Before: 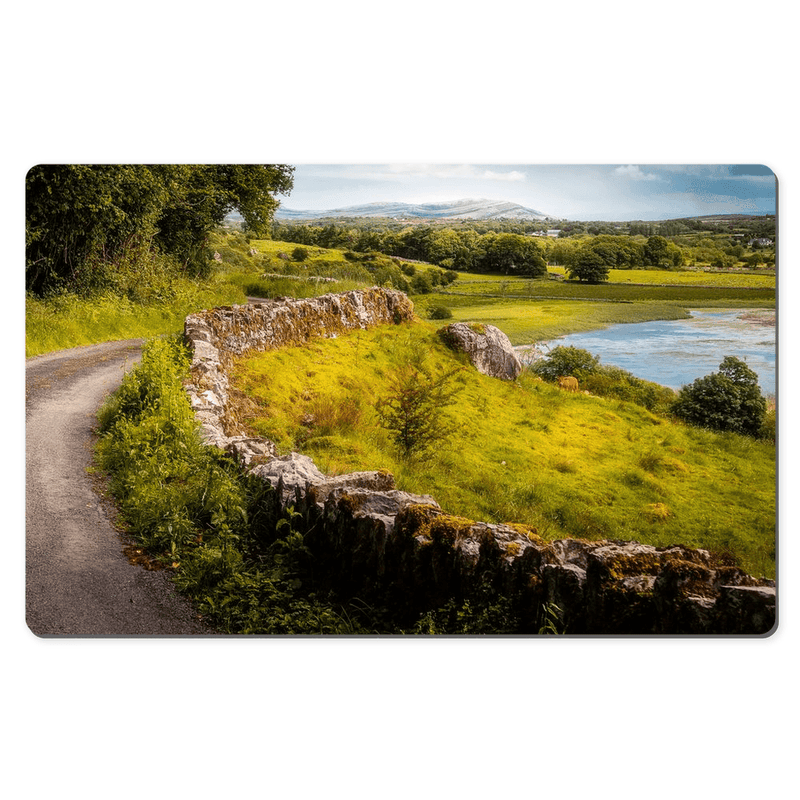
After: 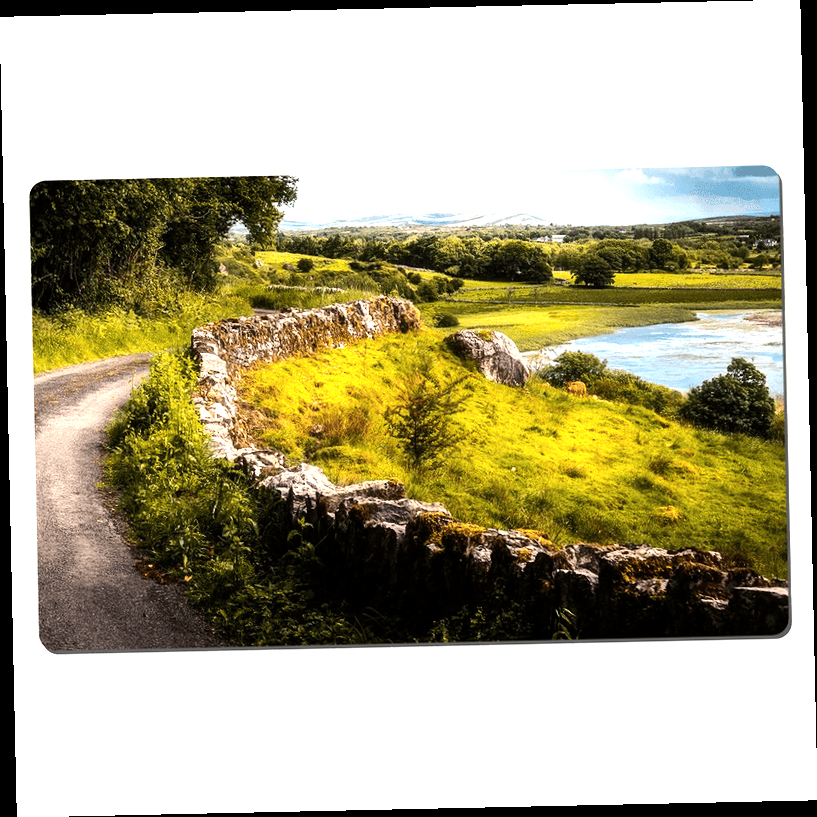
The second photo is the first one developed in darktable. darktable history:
tone equalizer: -8 EV -1.08 EV, -7 EV -1.01 EV, -6 EV -0.867 EV, -5 EV -0.578 EV, -3 EV 0.578 EV, -2 EV 0.867 EV, -1 EV 1.01 EV, +0 EV 1.08 EV, edges refinement/feathering 500, mask exposure compensation -1.57 EV, preserve details no
rotate and perspective: rotation -1.24°, automatic cropping off
